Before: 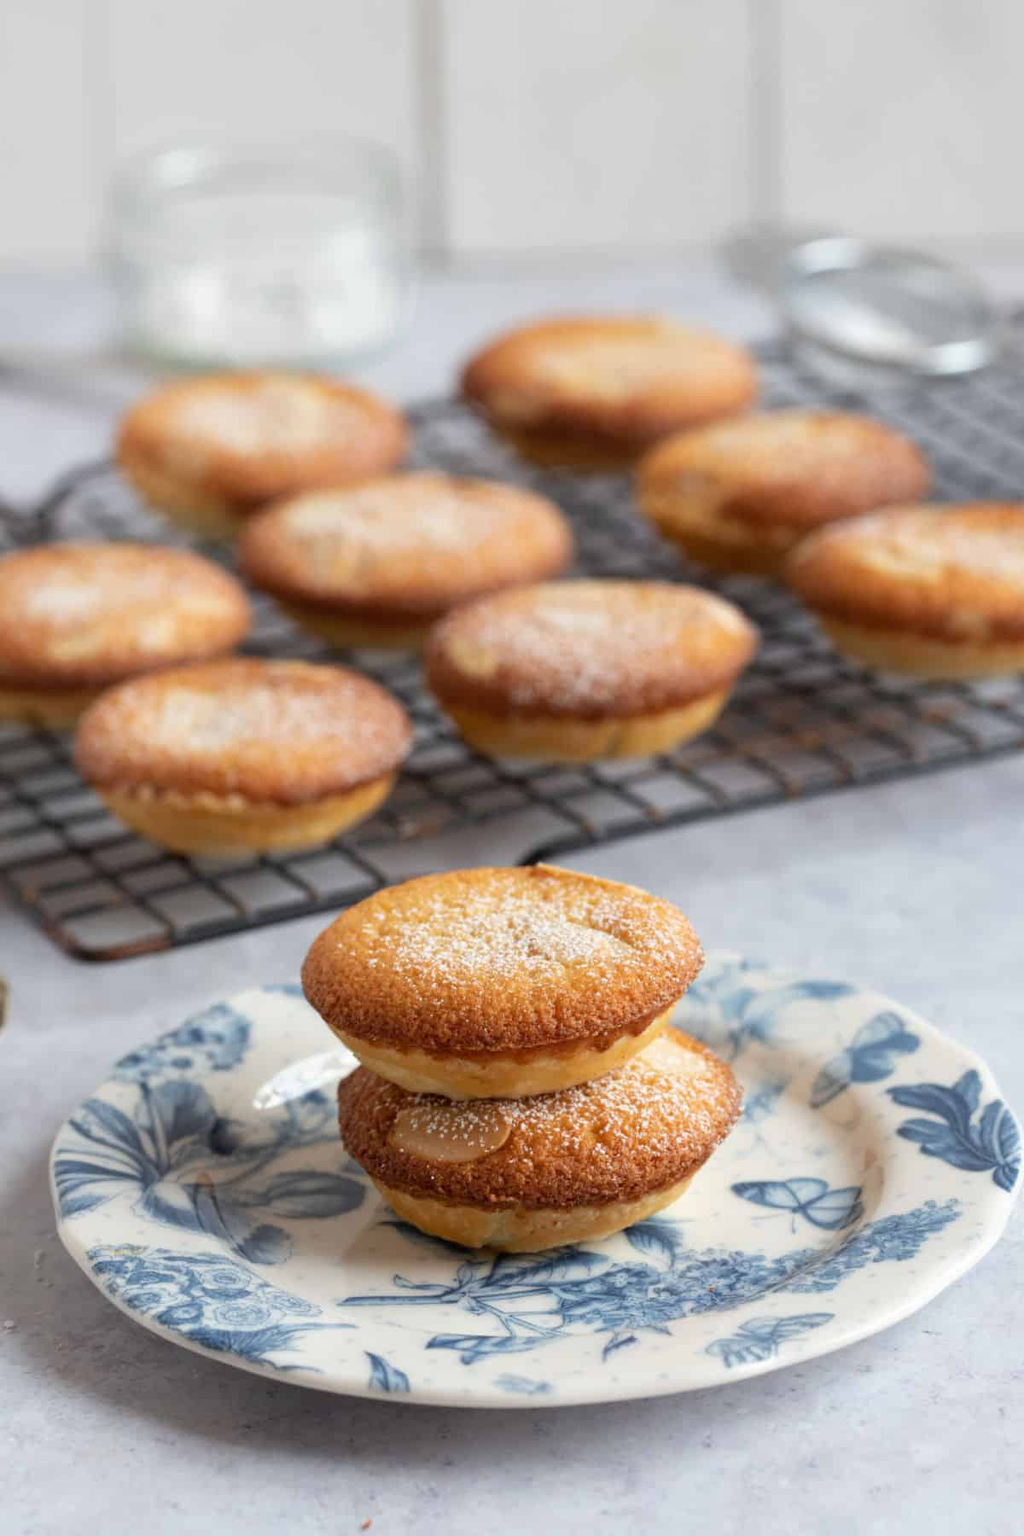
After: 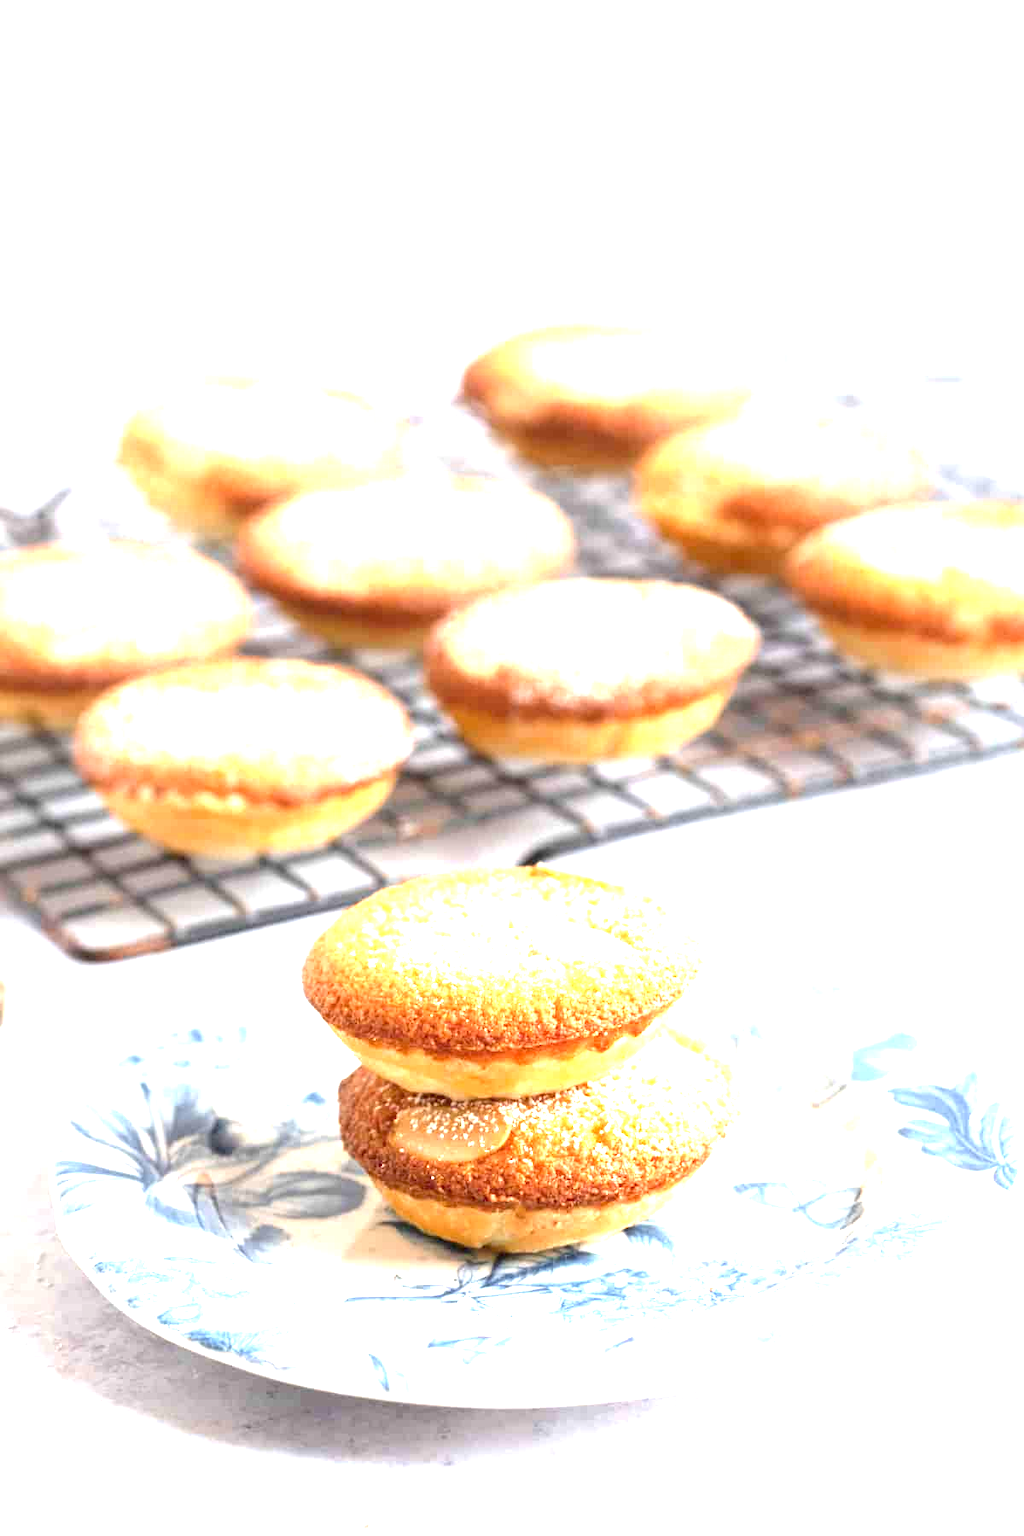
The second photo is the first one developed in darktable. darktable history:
exposure: black level correction 0, exposure 2.377 EV, compensate exposure bias true, compensate highlight preservation false
